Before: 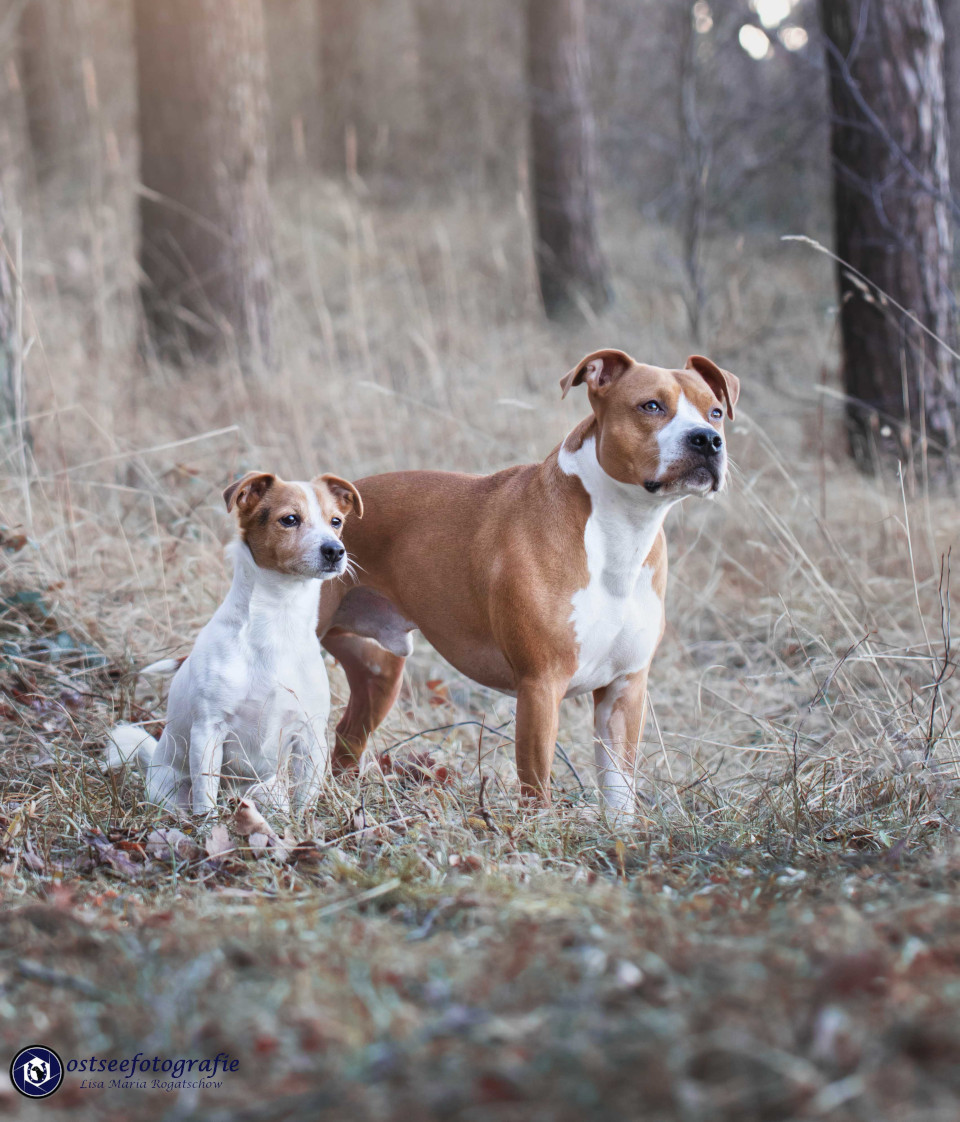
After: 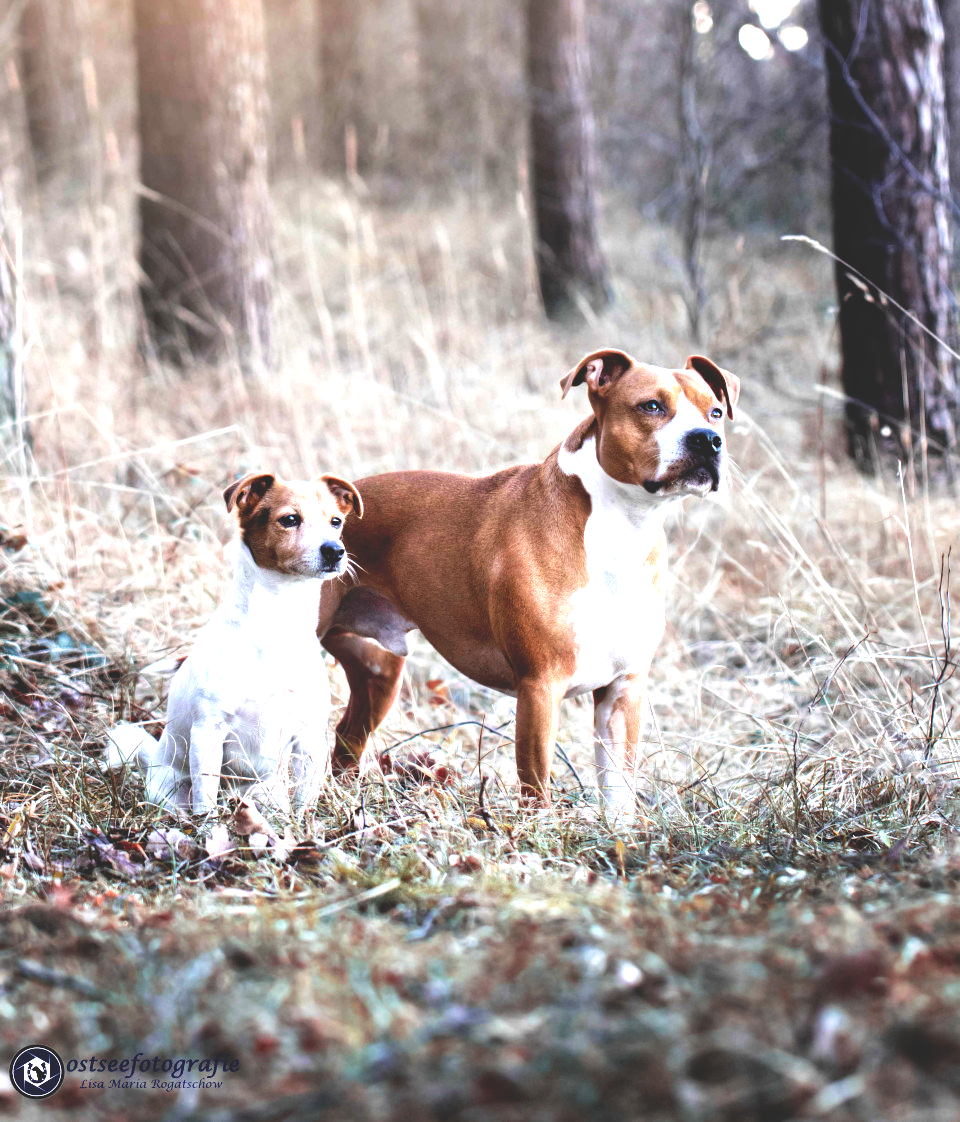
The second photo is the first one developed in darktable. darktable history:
base curve: curves: ch0 [(0, 0.02) (0.083, 0.036) (1, 1)], preserve colors none
exposure: black level correction 0, exposure 0.7 EV, compensate exposure bias true, compensate highlight preservation false
tone equalizer: -8 EV -0.417 EV, -7 EV -0.389 EV, -6 EV -0.333 EV, -5 EV -0.222 EV, -3 EV 0.222 EV, -2 EV 0.333 EV, -1 EV 0.389 EV, +0 EV 0.417 EV, edges refinement/feathering 500, mask exposure compensation -1.57 EV, preserve details no
